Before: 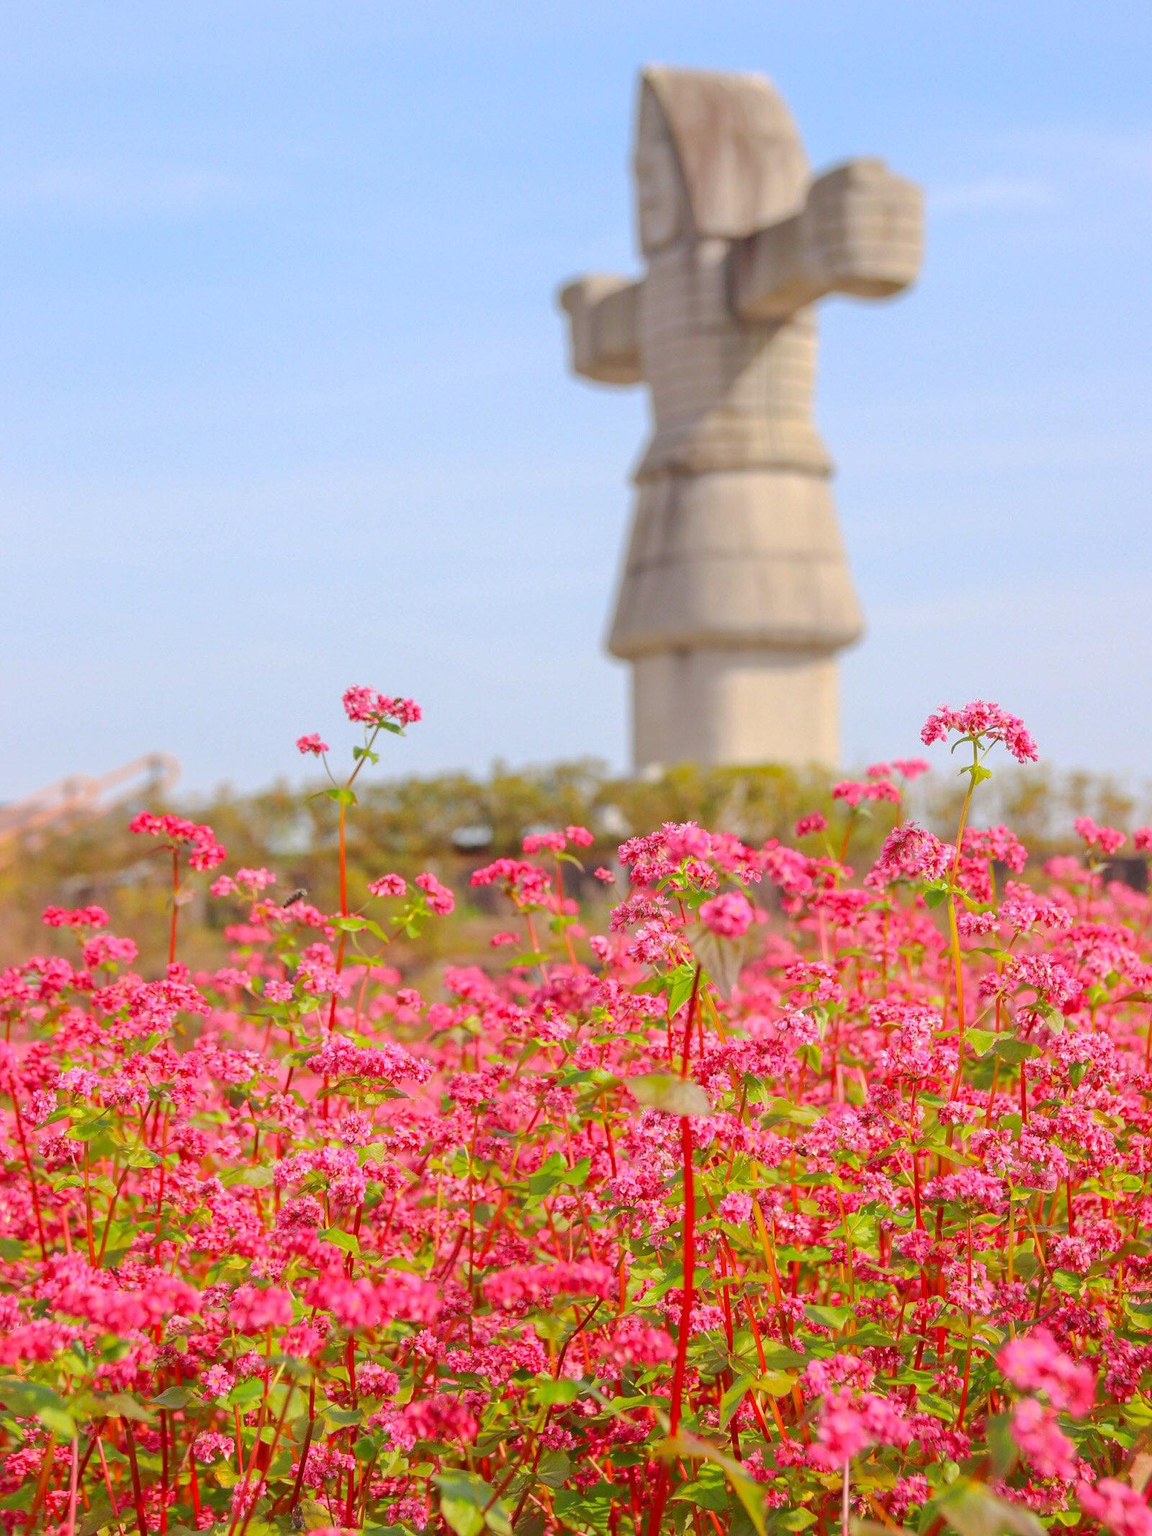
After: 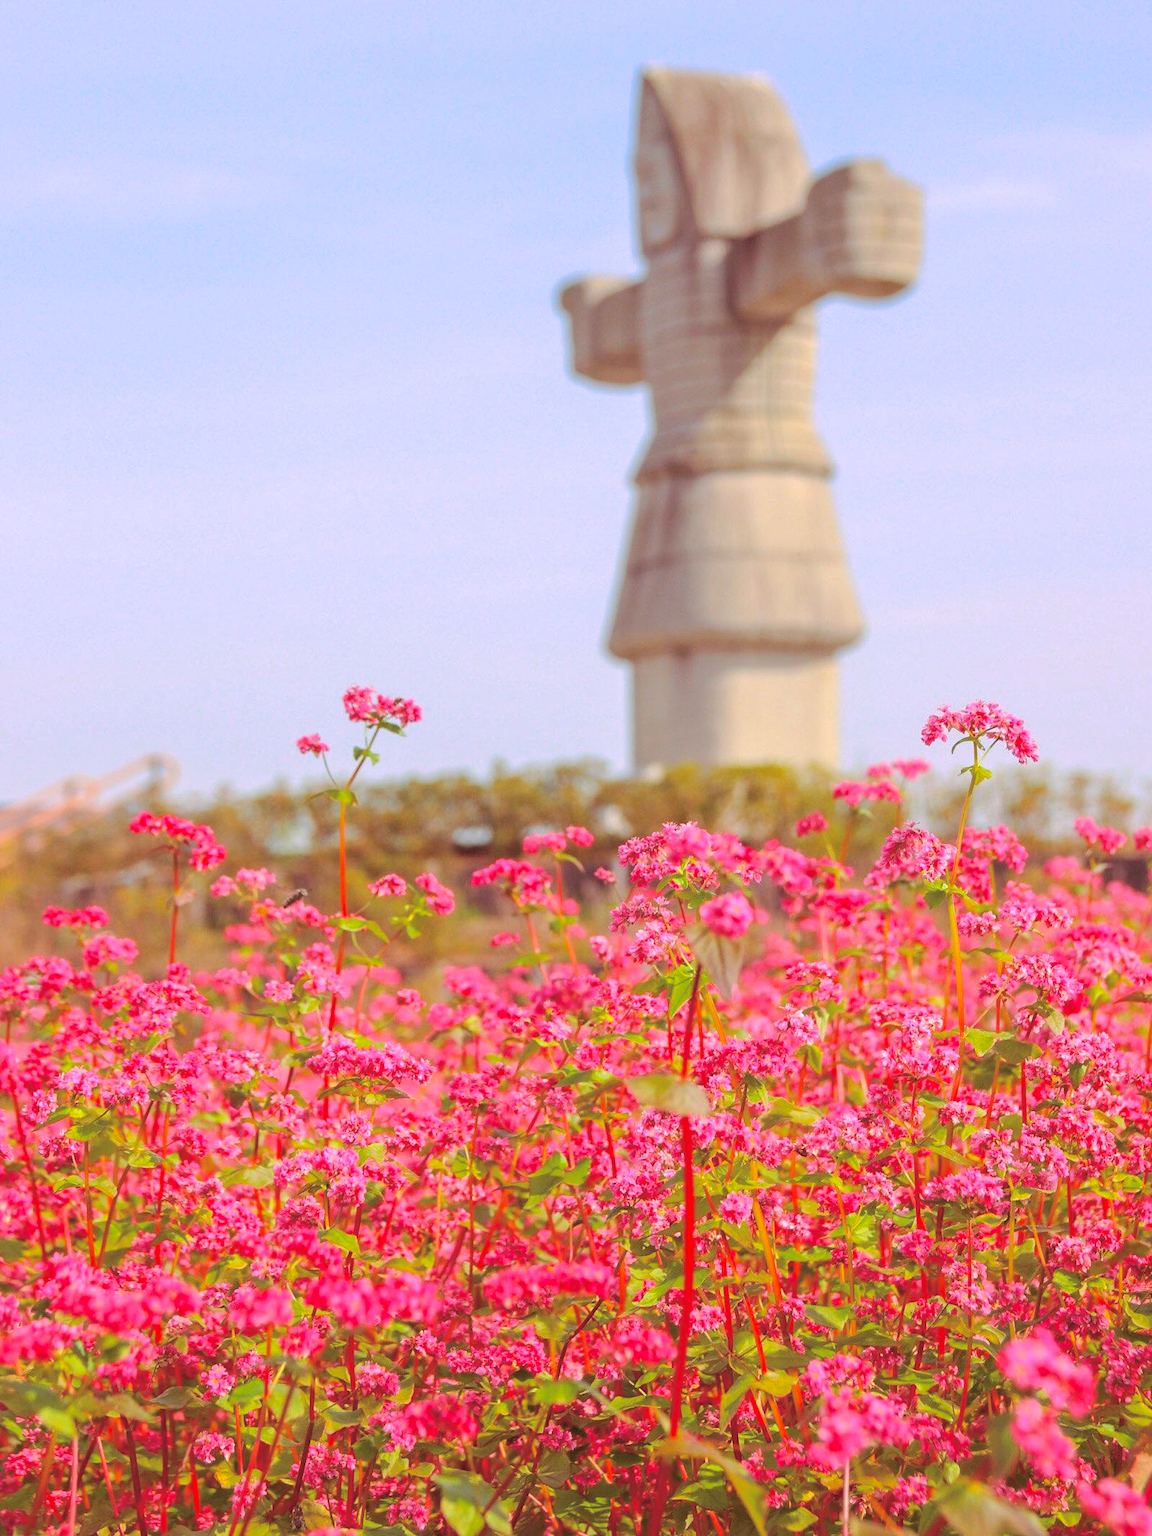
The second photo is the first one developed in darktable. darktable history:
tone equalizer: on, module defaults
contrast brightness saturation: contrast 0.03, brightness 0.06, saturation 0.13
split-toning: highlights › hue 298.8°, highlights › saturation 0.73, compress 41.76%
